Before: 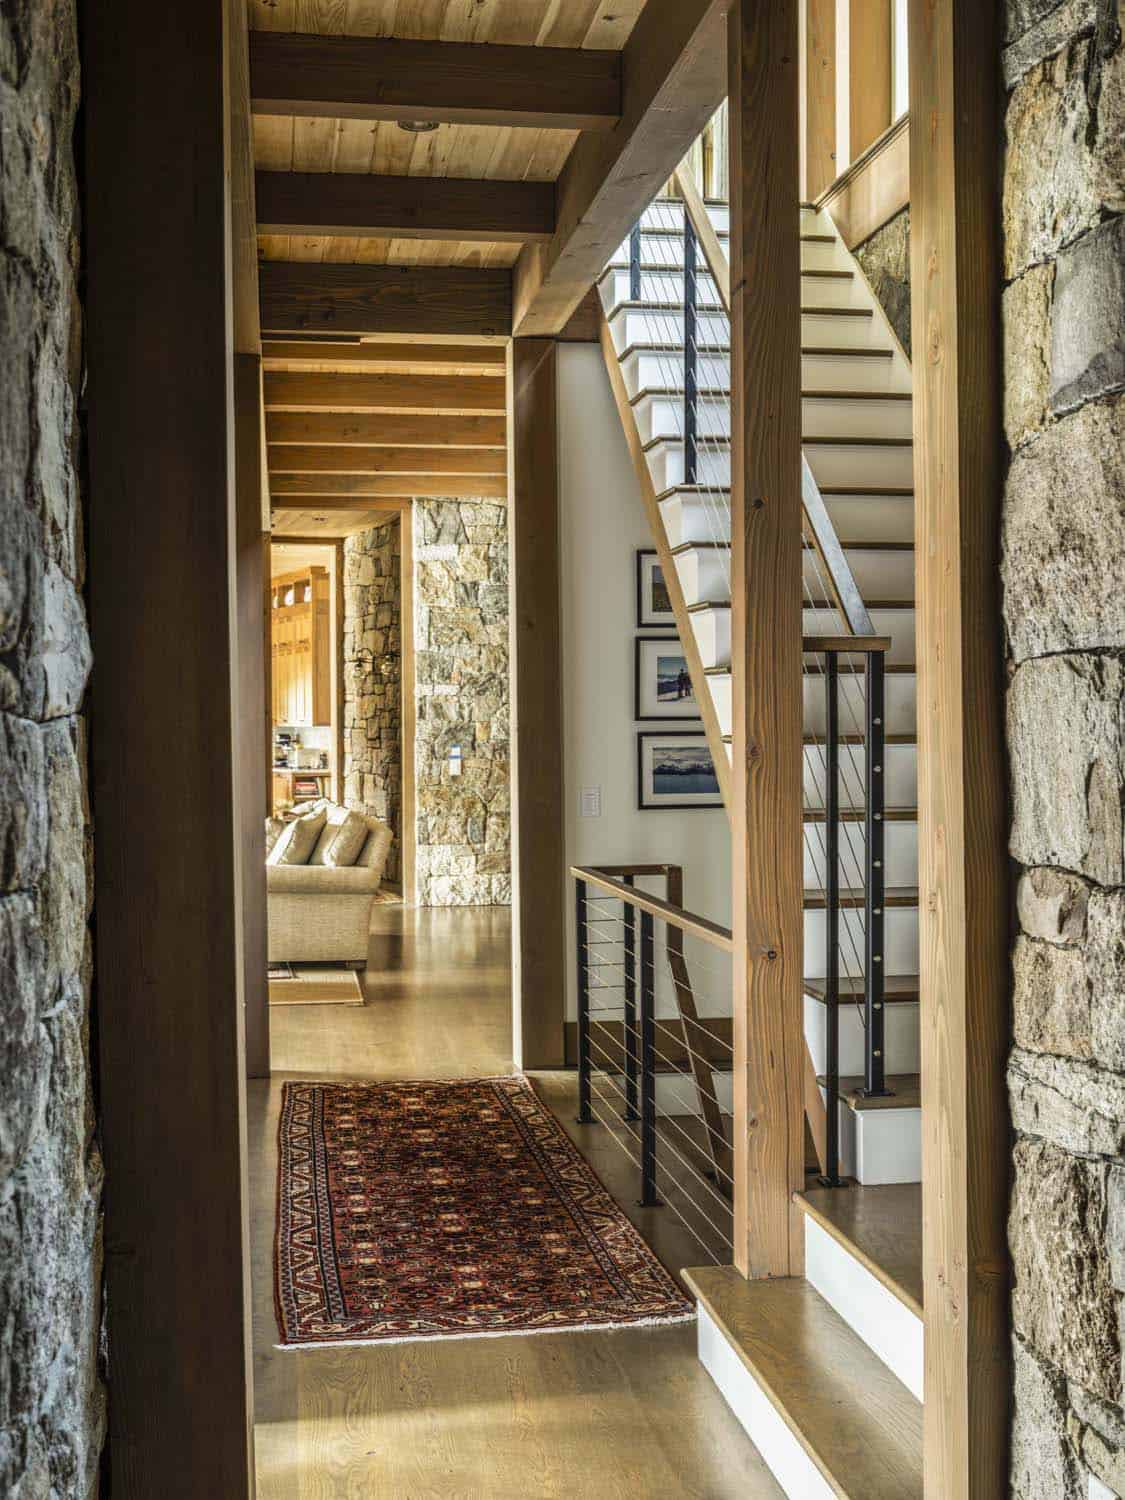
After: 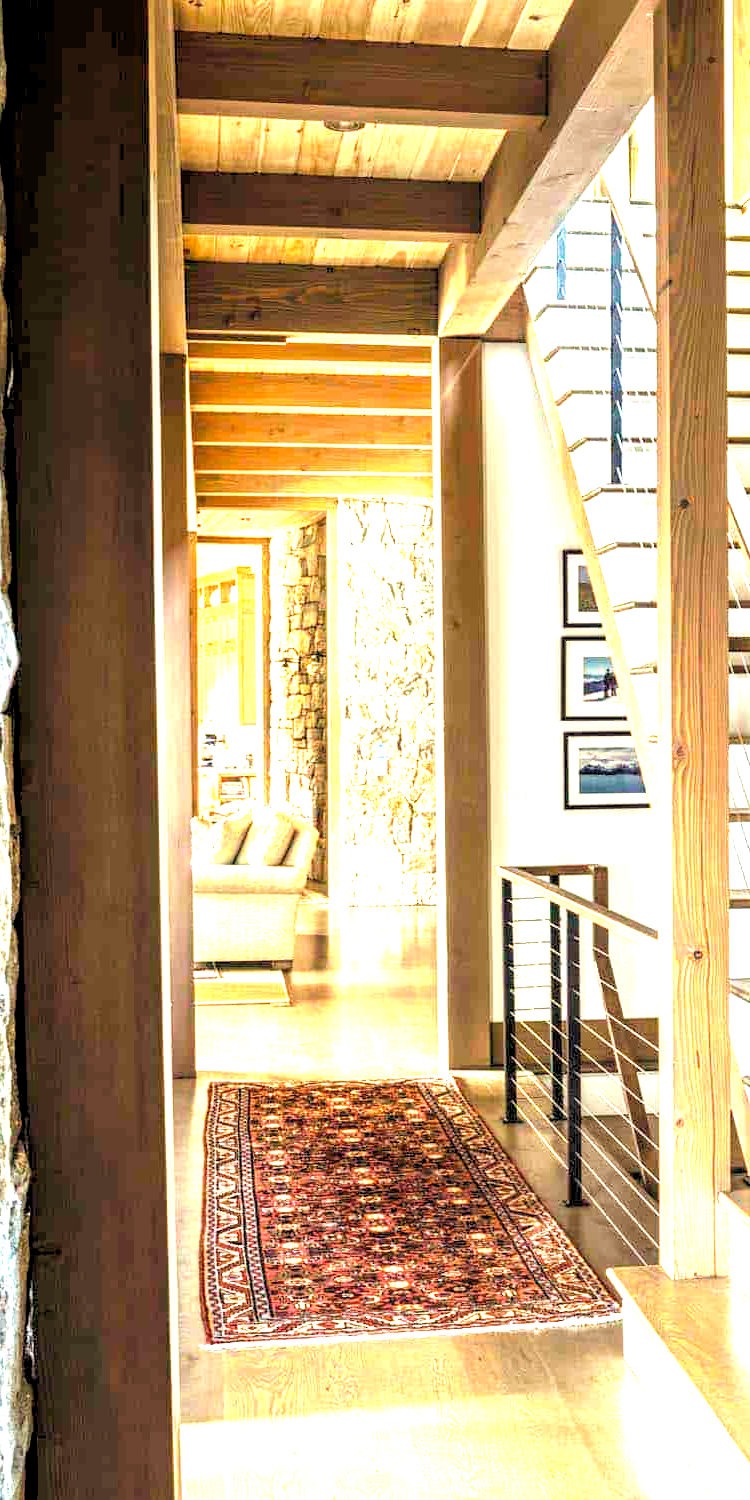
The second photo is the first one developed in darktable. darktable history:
velvia: strength 9.25%
crop and rotate: left 6.617%, right 26.717%
rgb levels: levels [[0.013, 0.434, 0.89], [0, 0.5, 1], [0, 0.5, 1]]
exposure: black level correction 0, exposure 1.975 EV, compensate exposure bias true, compensate highlight preservation false
